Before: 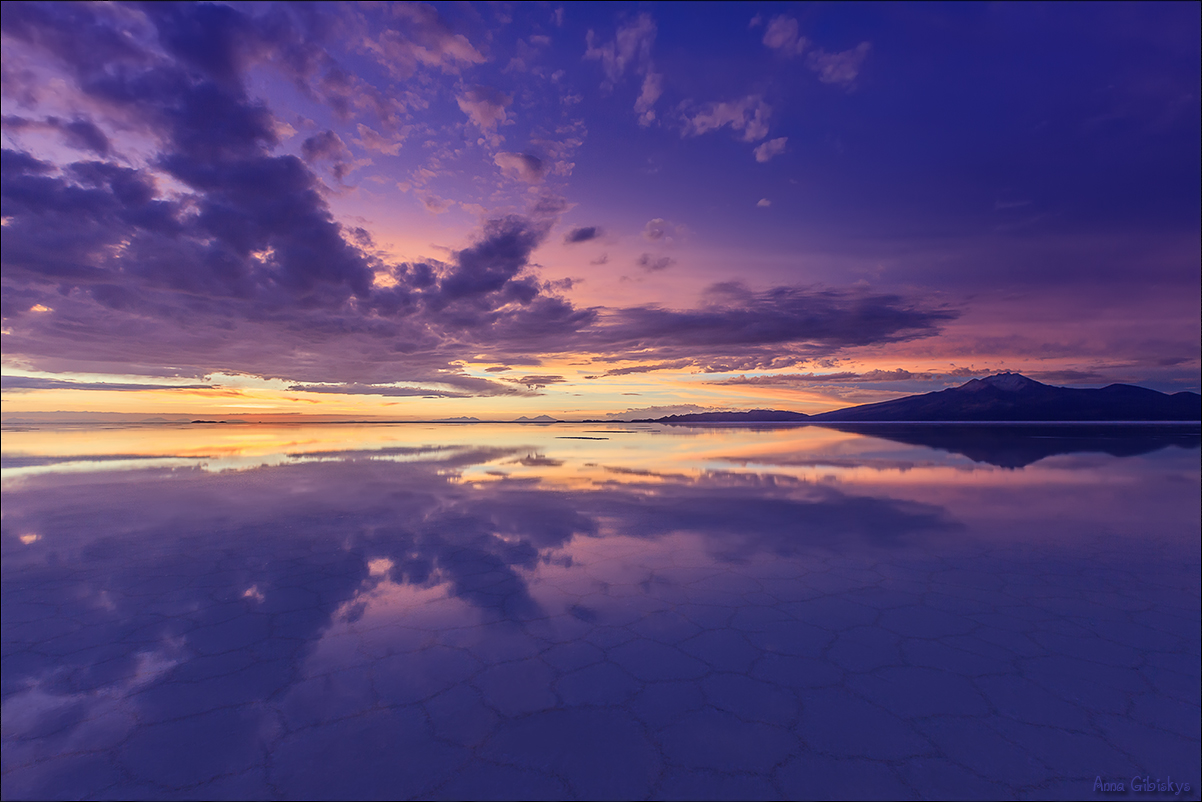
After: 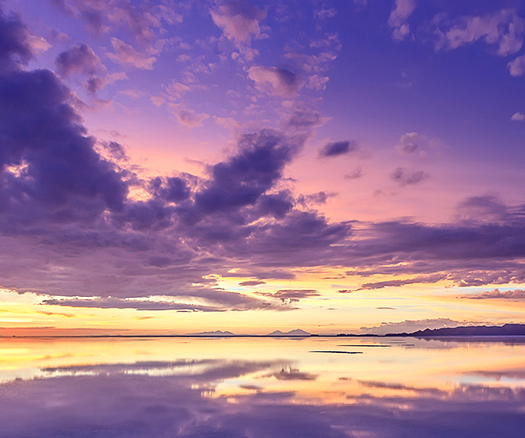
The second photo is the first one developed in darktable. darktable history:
exposure: black level correction 0.004, exposure 0.419 EV, compensate highlight preservation false
tone equalizer: edges refinement/feathering 500, mask exposure compensation -1.57 EV, preserve details no
crop: left 20.5%, top 10.808%, right 35.789%, bottom 34.481%
